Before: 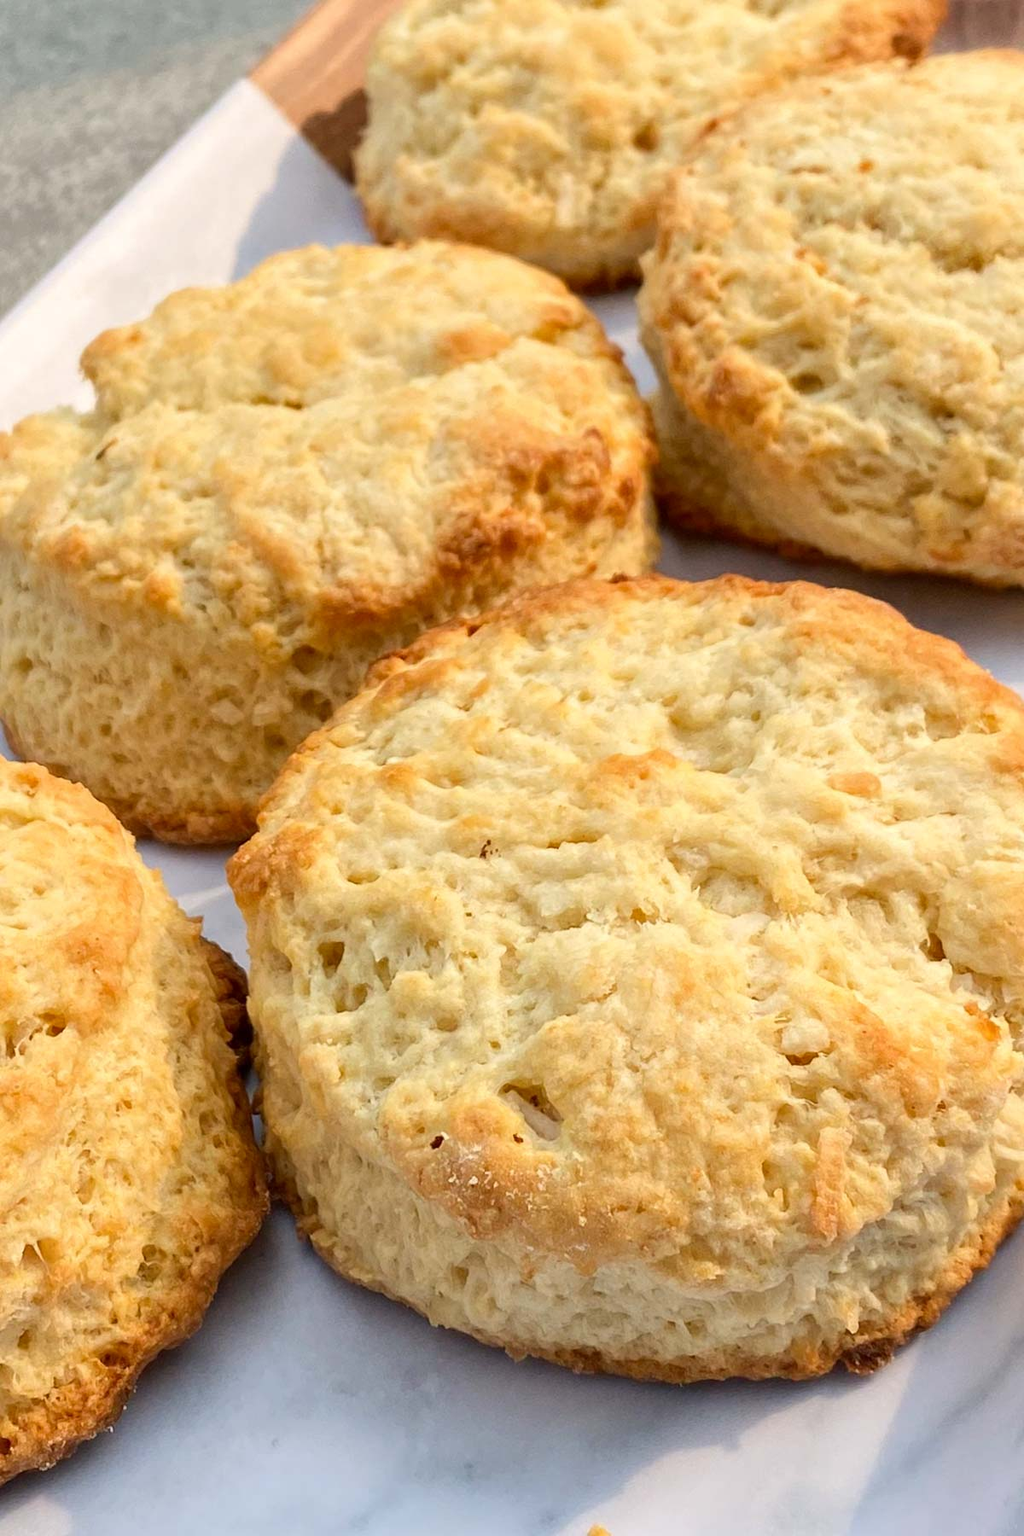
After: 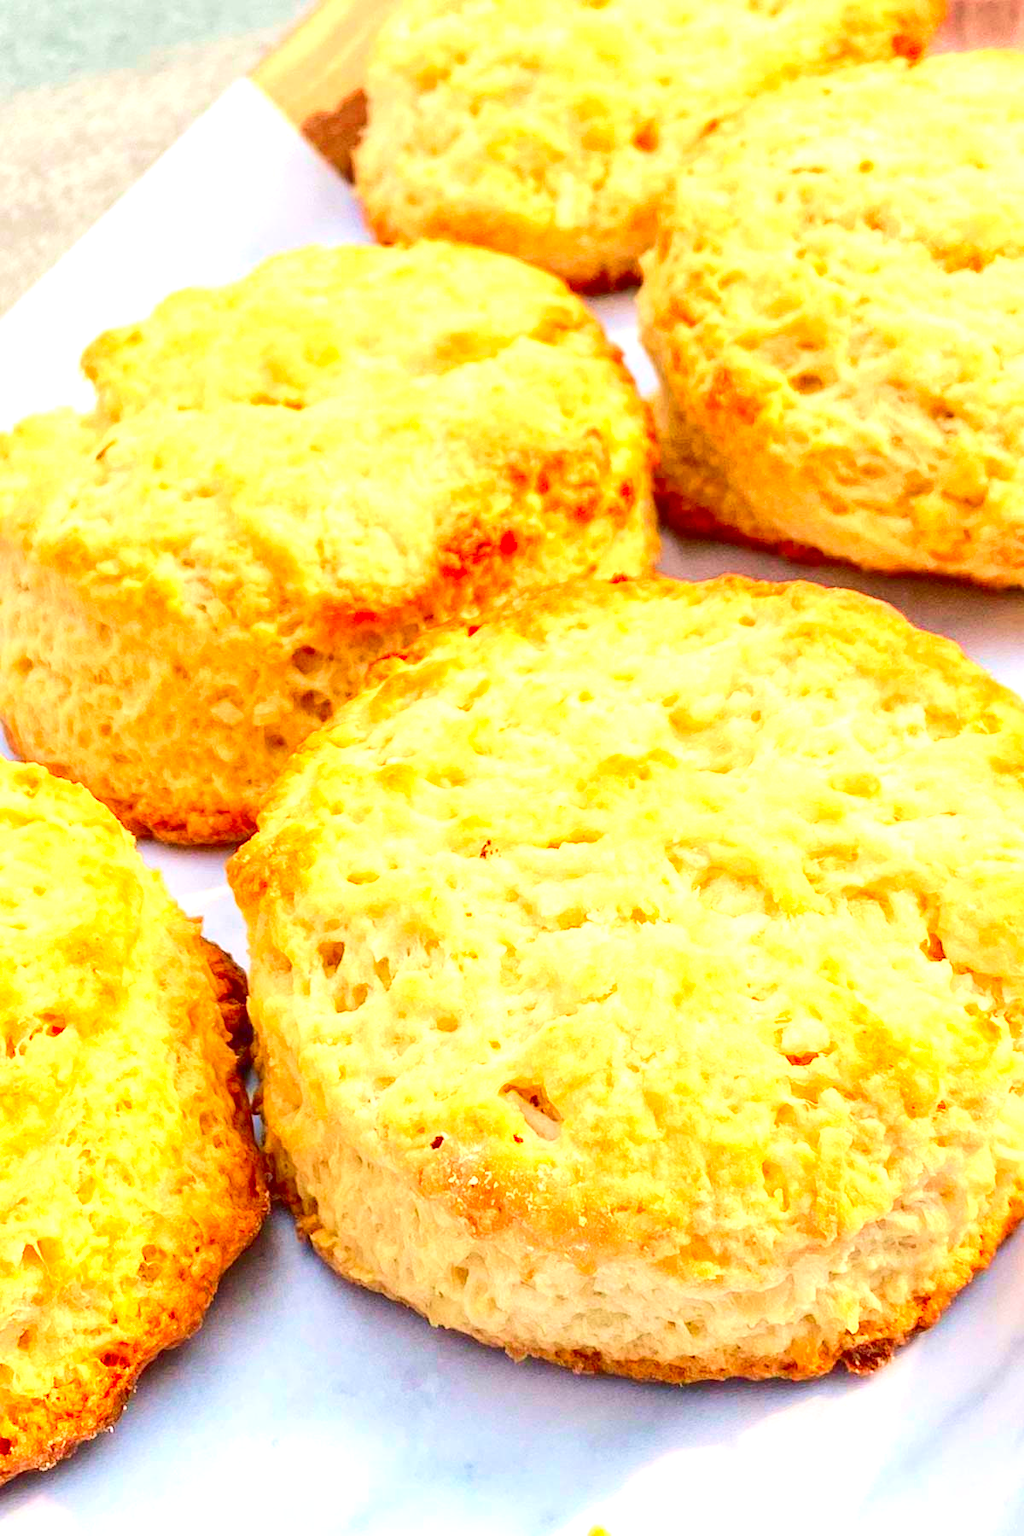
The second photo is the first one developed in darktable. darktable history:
exposure: black level correction 0, exposure 1.35 EV, compensate exposure bias true, compensate highlight preservation false
local contrast: on, module defaults
velvia: on, module defaults
color contrast: green-magenta contrast 1.69, blue-yellow contrast 1.49
color balance rgb: contrast -30%
tone equalizer: -8 EV -0.75 EV, -7 EV -0.7 EV, -6 EV -0.6 EV, -5 EV -0.4 EV, -3 EV 0.4 EV, -2 EV 0.6 EV, -1 EV 0.7 EV, +0 EV 0.75 EV, edges refinement/feathering 500, mask exposure compensation -1.57 EV, preserve details no
contrast brightness saturation: contrast 0.15, brightness 0.05
